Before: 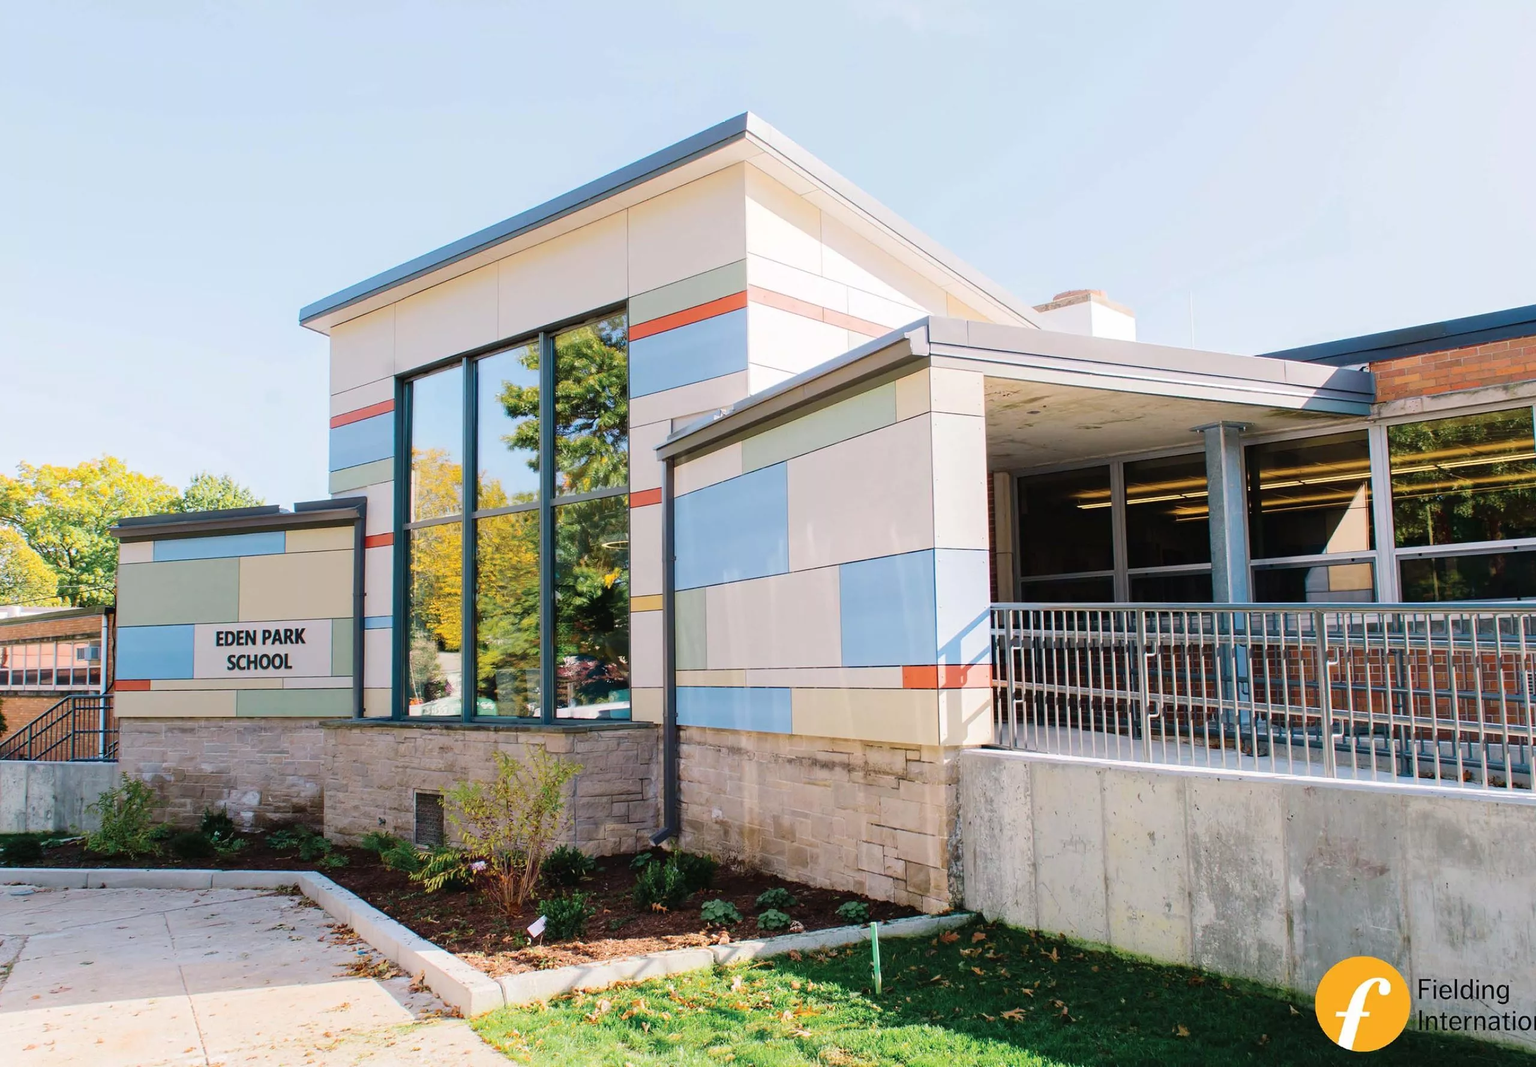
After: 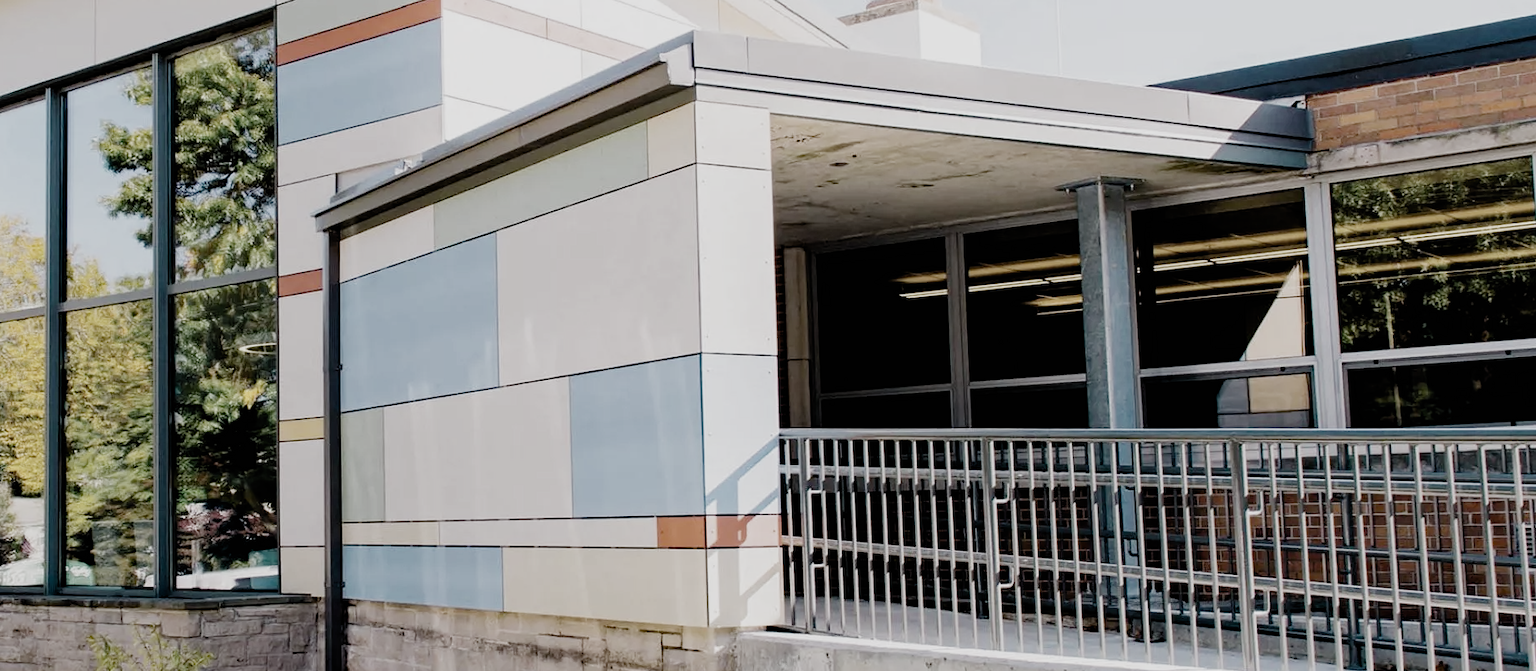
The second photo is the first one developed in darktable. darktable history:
filmic rgb: black relative exposure -5.03 EV, white relative exposure 3.96 EV, hardness 2.88, contrast 1.202, highlights saturation mix -29.28%, preserve chrominance no, color science v4 (2020), type of noise poissonian
haze removal: strength 0.282, distance 0.249, adaptive false
crop and rotate: left 27.988%, top 27.576%, bottom 27.057%
